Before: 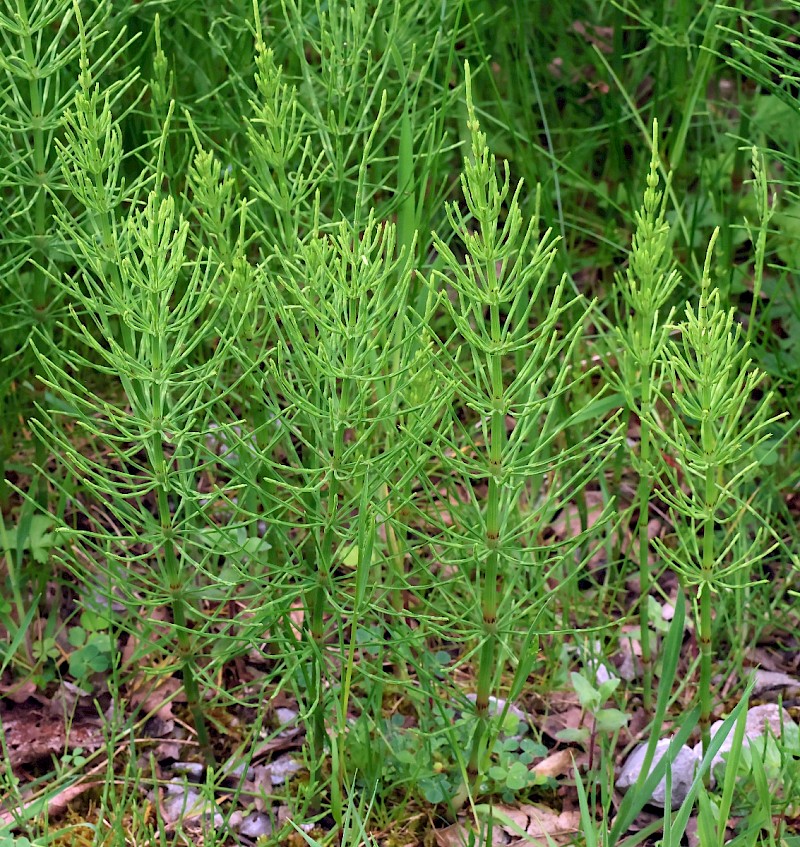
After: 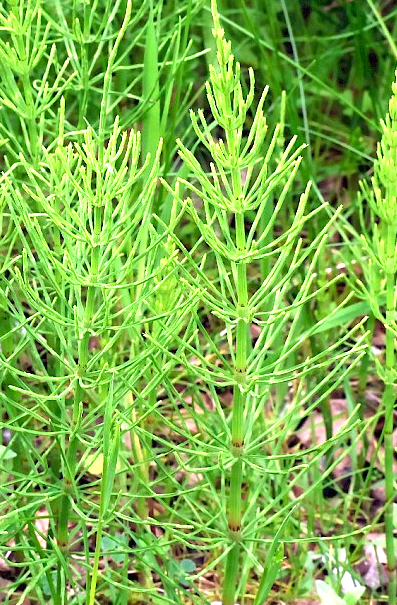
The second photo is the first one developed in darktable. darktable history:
color balance rgb: shadows lift › chroma 1.299%, shadows lift › hue 257.64°, perceptual saturation grading › global saturation 0.914%, perceptual brilliance grading › global brilliance 11.234%, global vibrance 4.846%, contrast 3.738%
exposure: black level correction 0, exposure 0.697 EV, compensate highlight preservation false
crop: left 31.92%, top 10.945%, right 18.345%, bottom 17.531%
